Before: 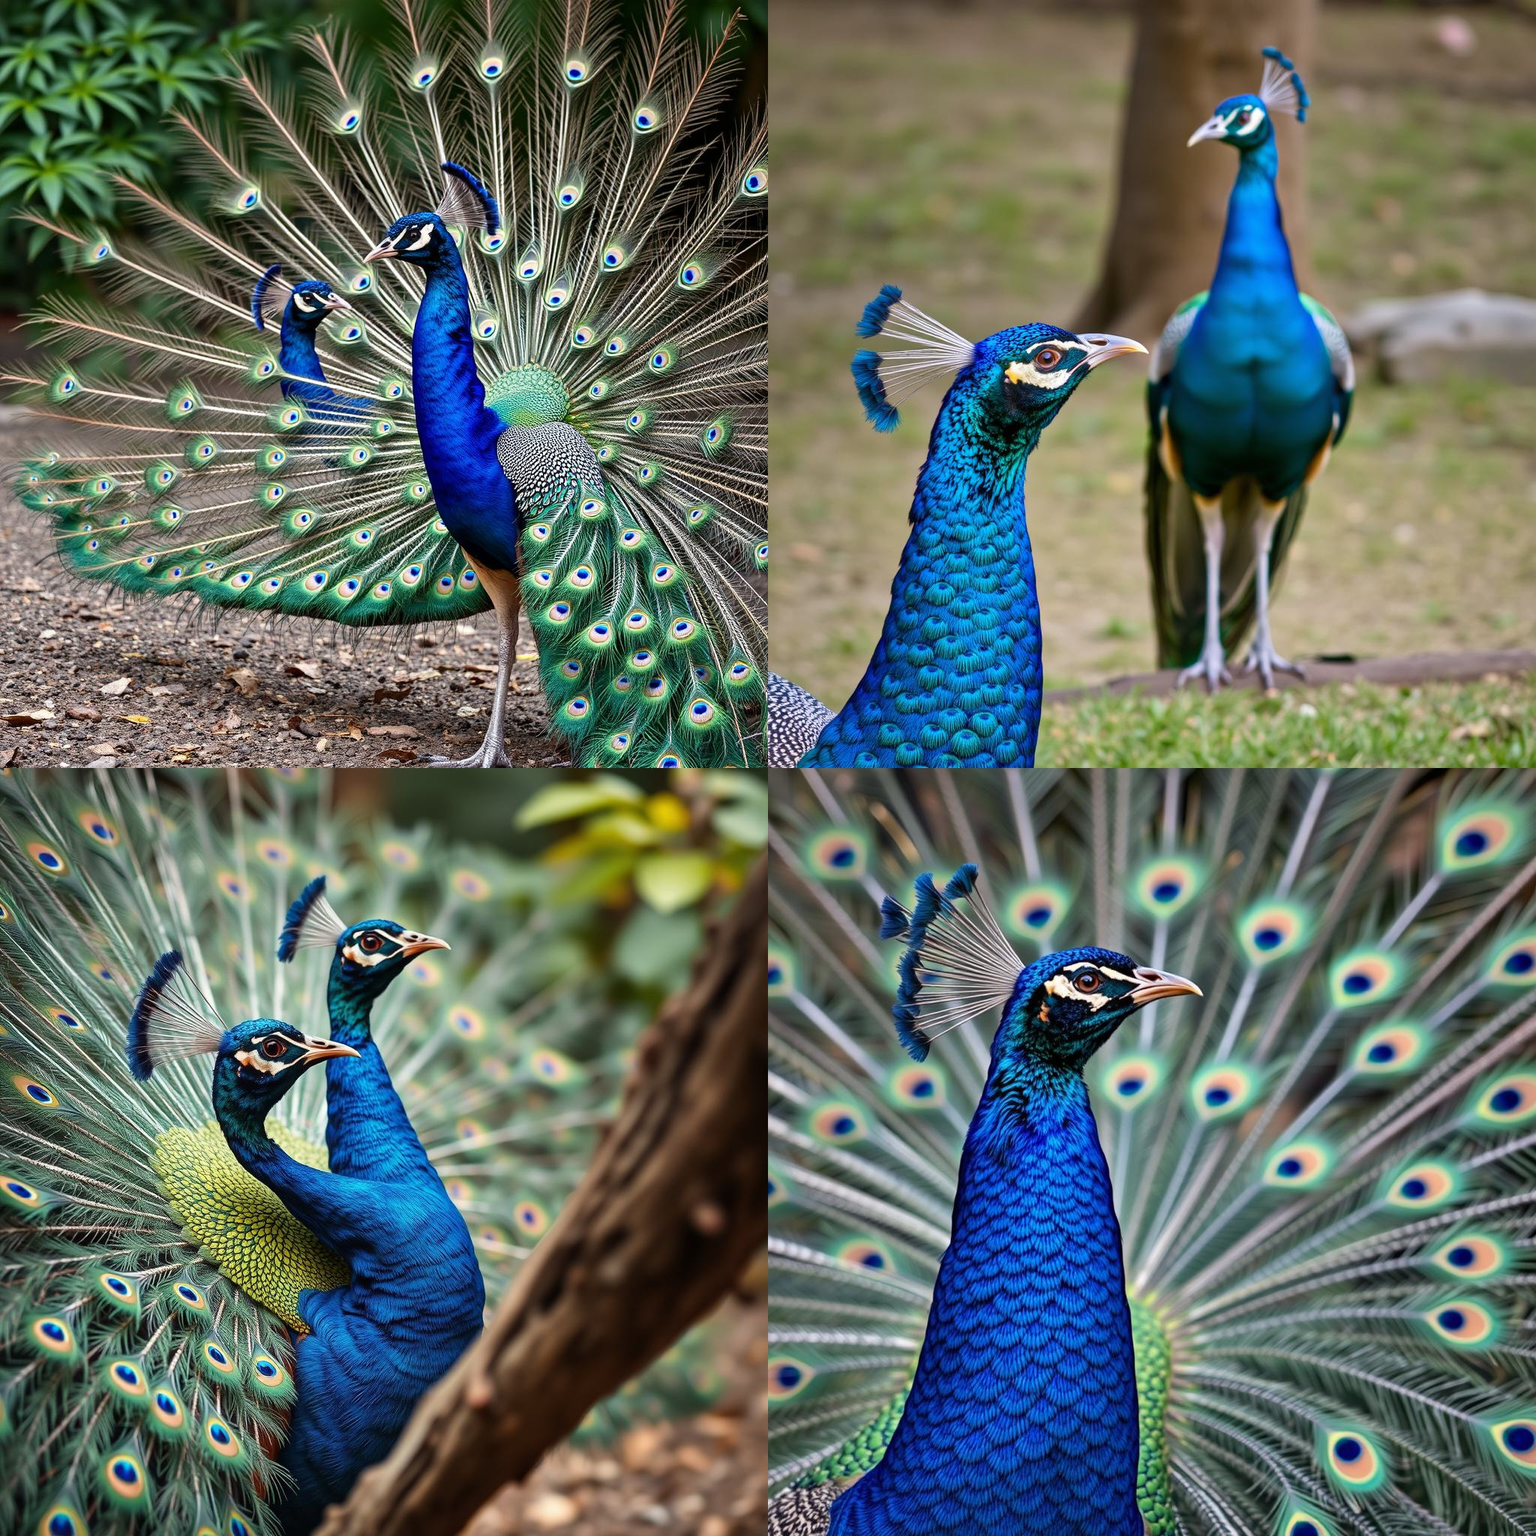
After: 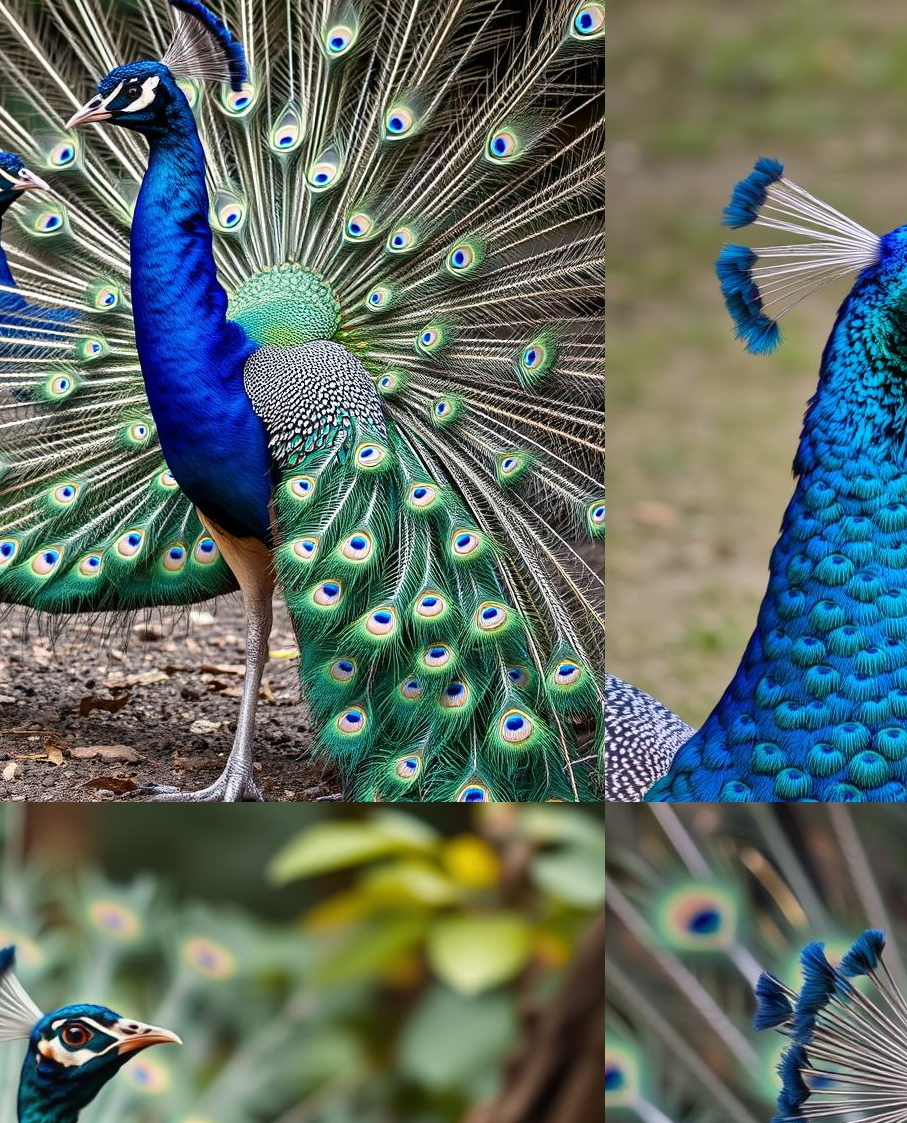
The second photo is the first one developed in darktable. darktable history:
crop: left 20.47%, top 10.851%, right 35.23%, bottom 34.309%
